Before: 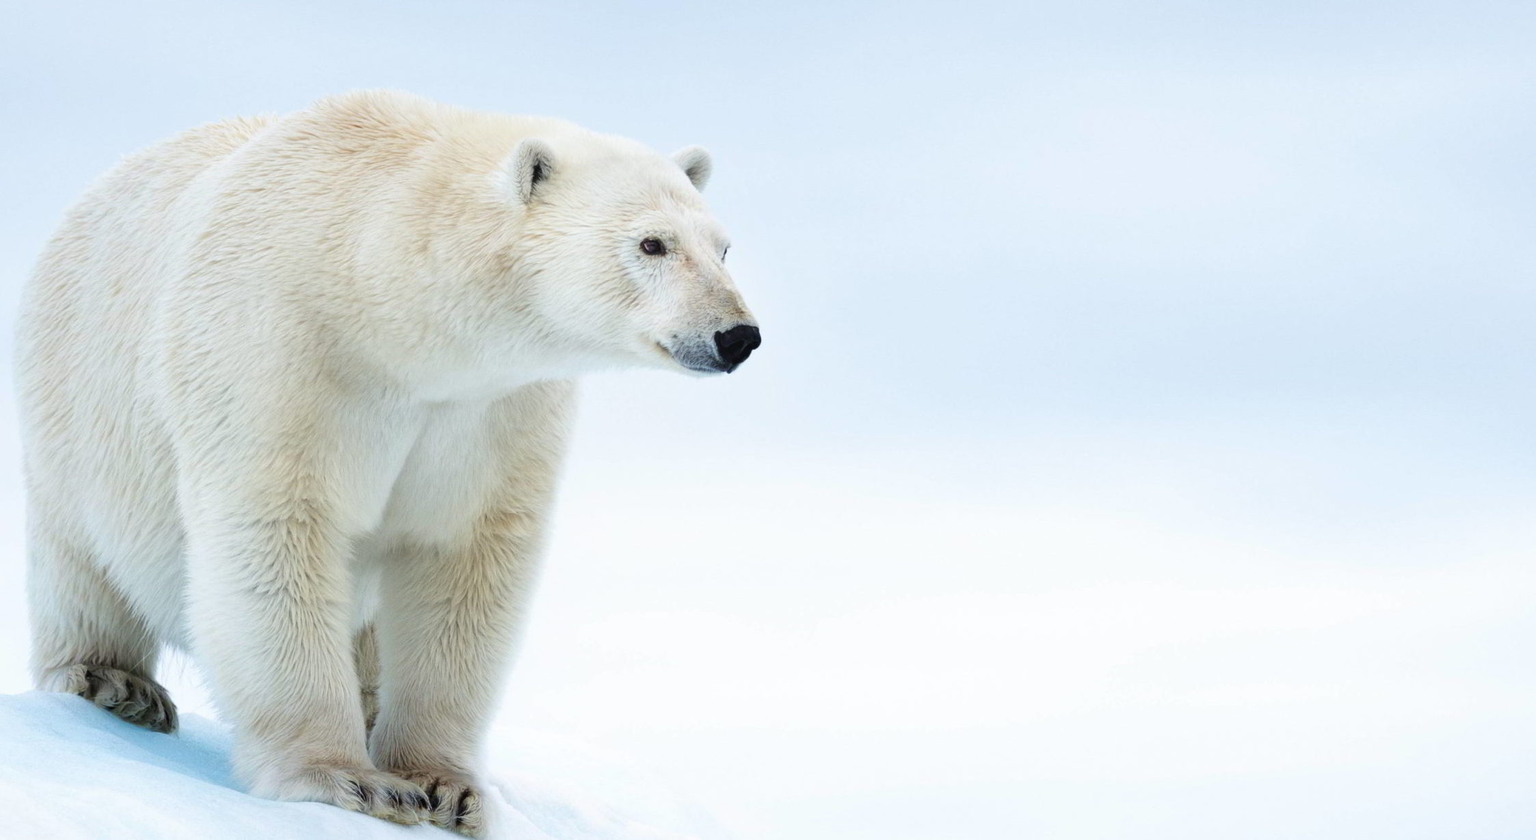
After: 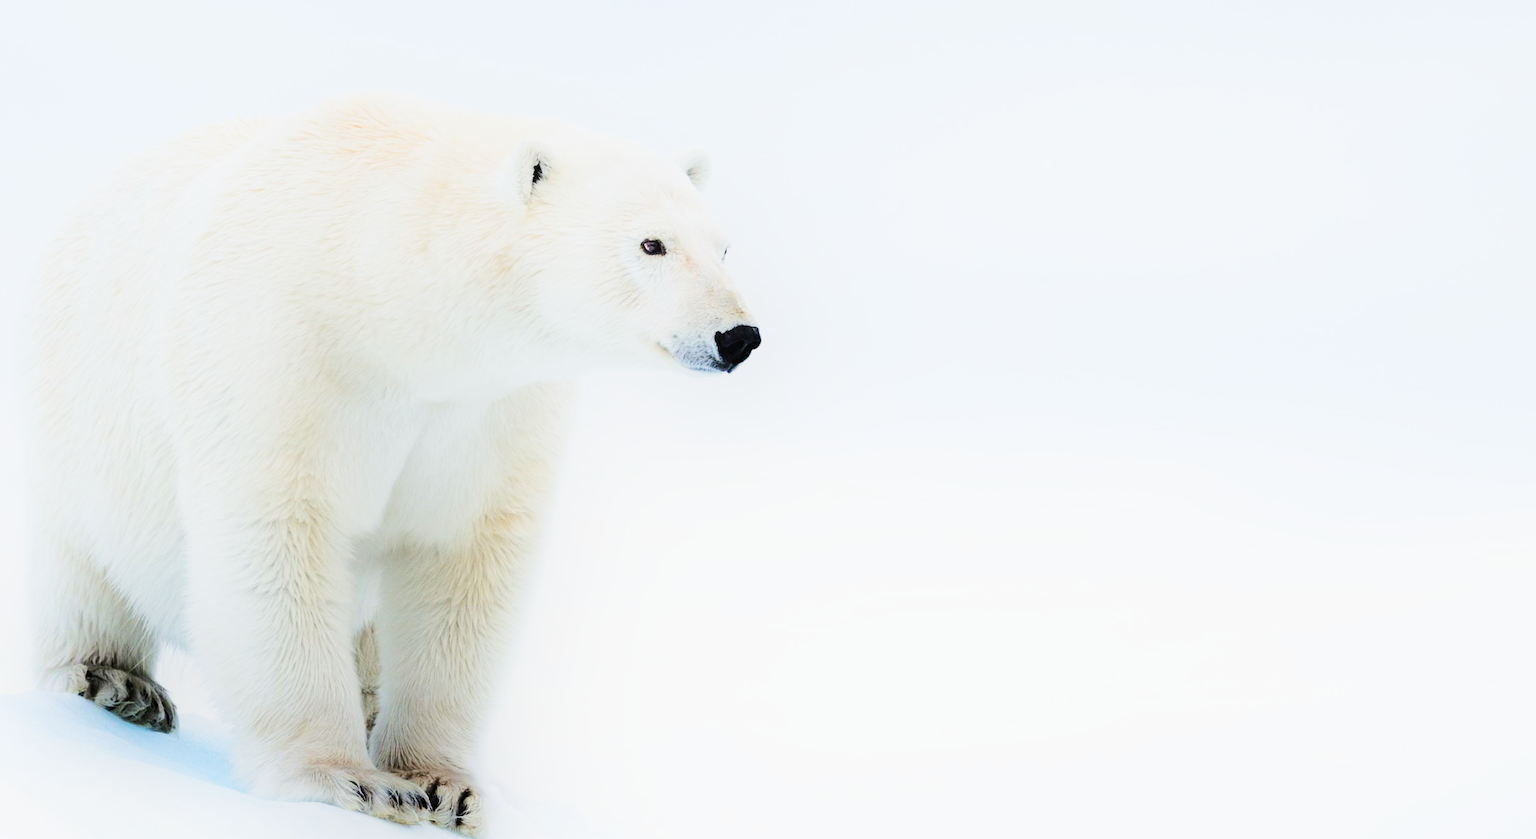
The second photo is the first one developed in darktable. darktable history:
shadows and highlights: highlights 70.7, soften with gaussian
sigmoid: on, module defaults
